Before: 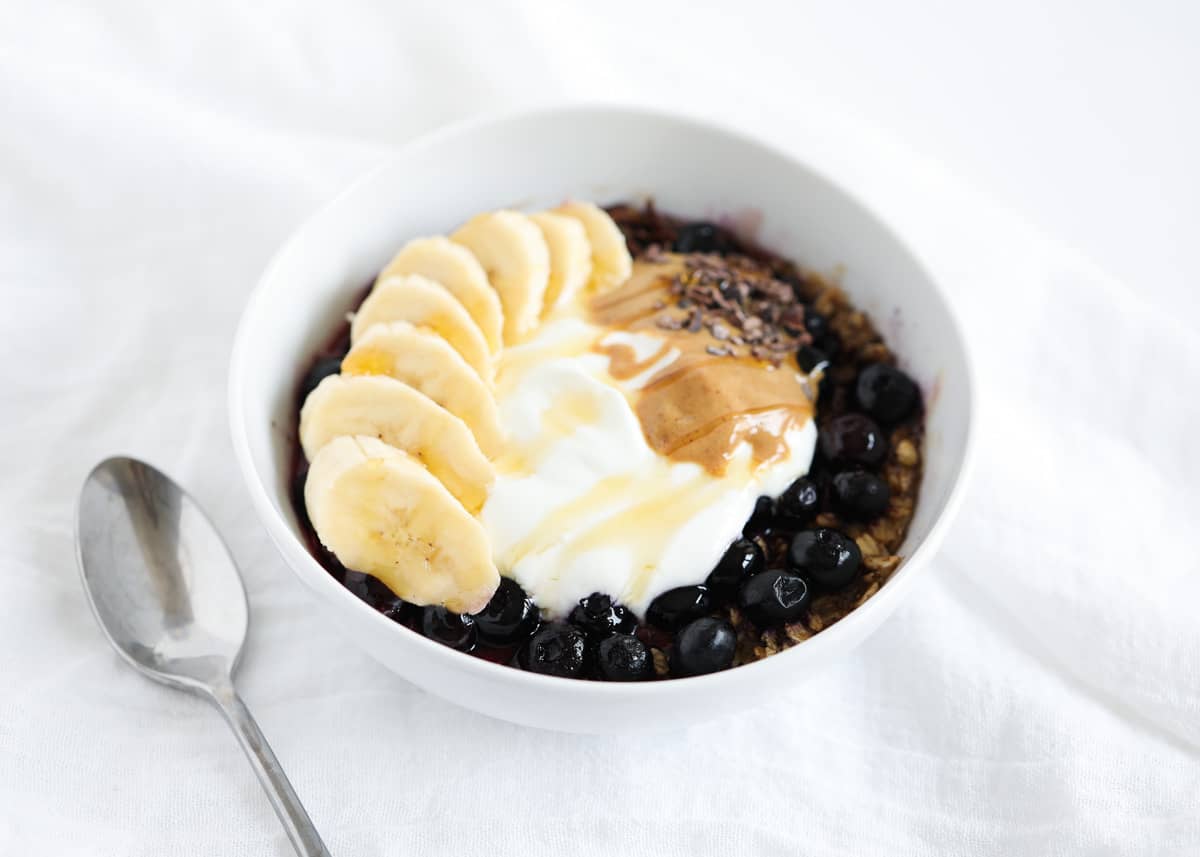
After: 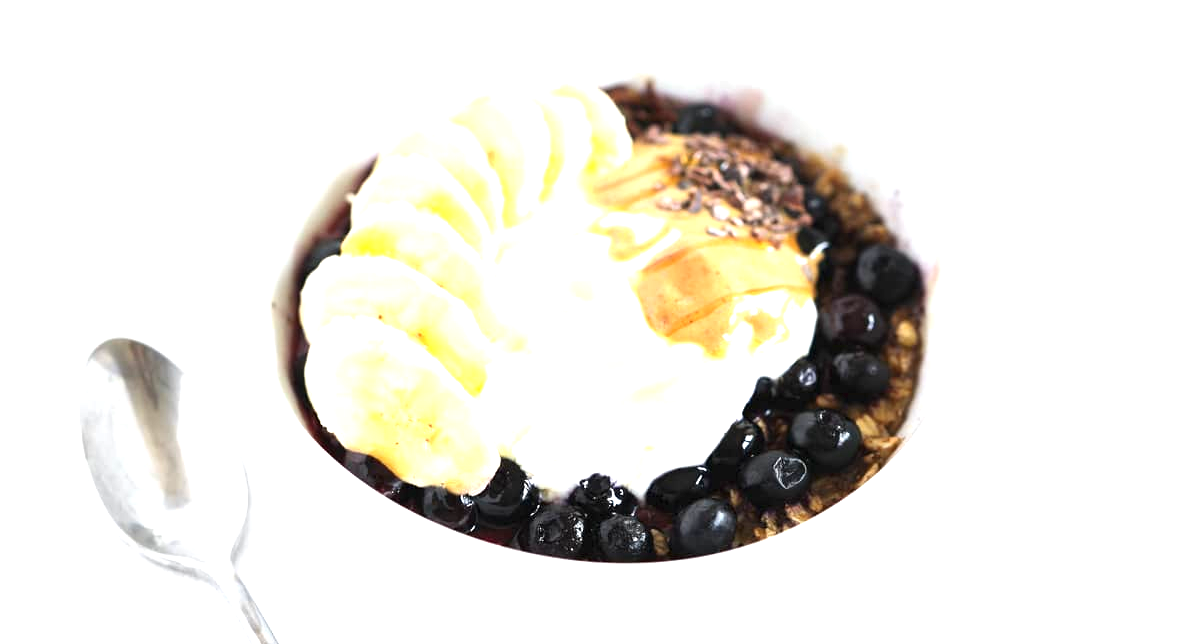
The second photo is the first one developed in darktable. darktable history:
crop: top 13.959%, bottom 10.848%
exposure: black level correction 0, exposure 1.2 EV, compensate exposure bias true, compensate highlight preservation false
